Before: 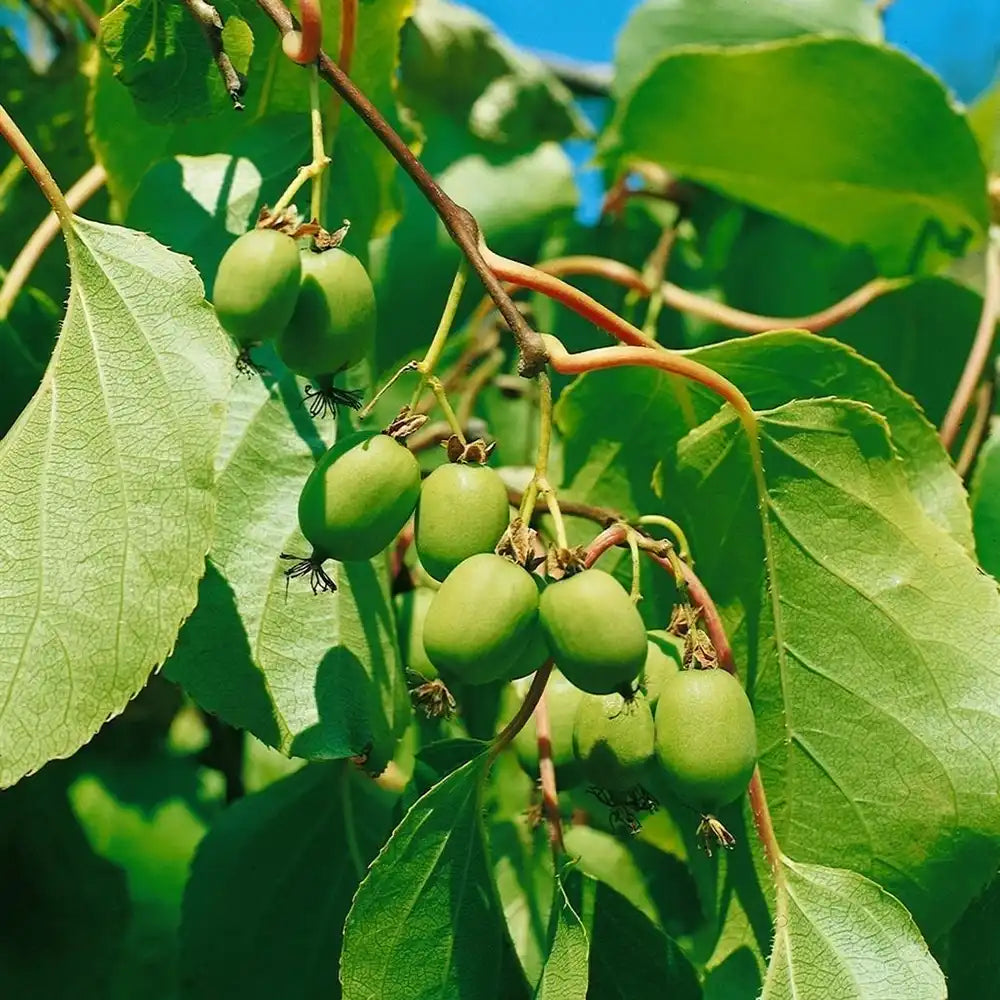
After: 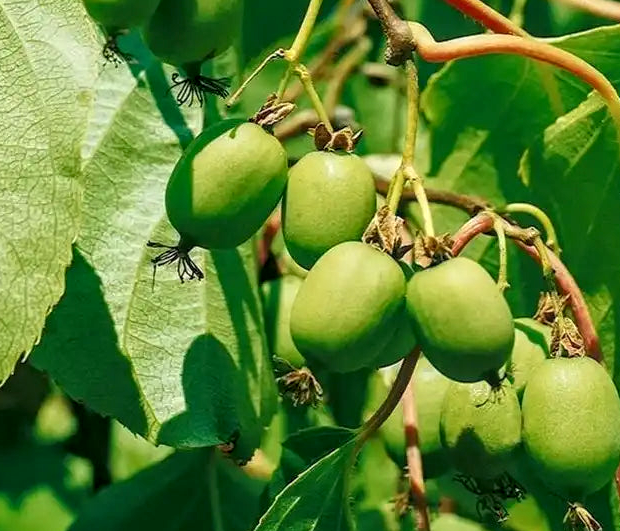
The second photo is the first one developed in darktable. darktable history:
crop: left 13.312%, top 31.28%, right 24.627%, bottom 15.582%
local contrast: detail 130%
exposure: black level correction 0.001, compensate highlight preservation false
